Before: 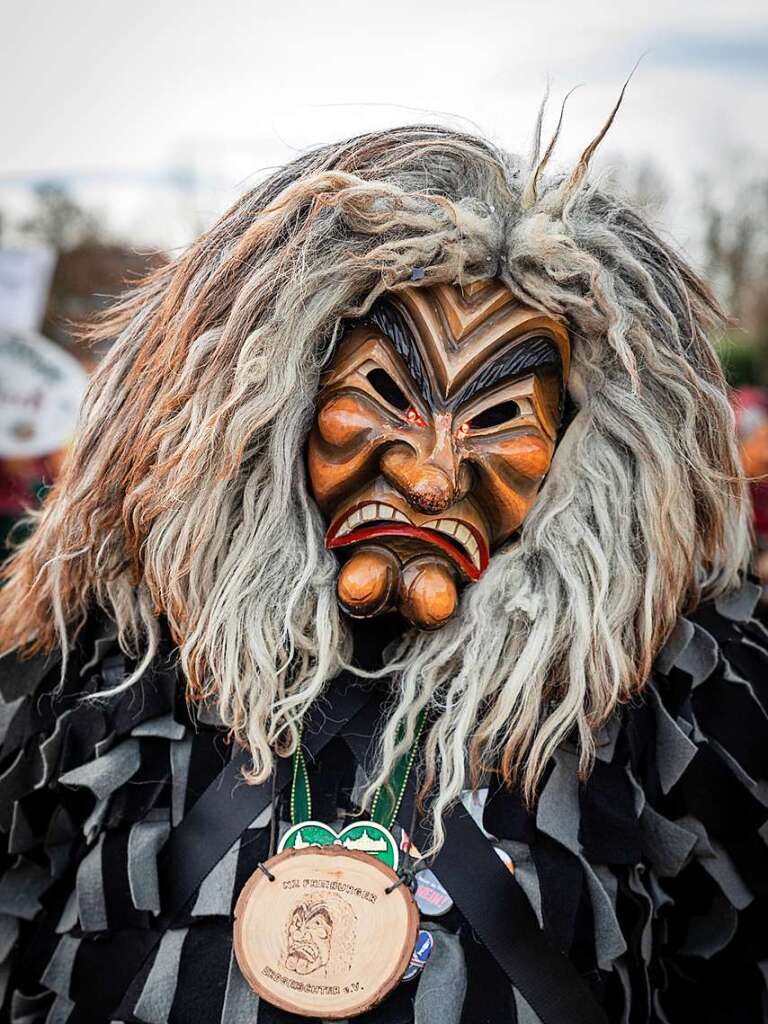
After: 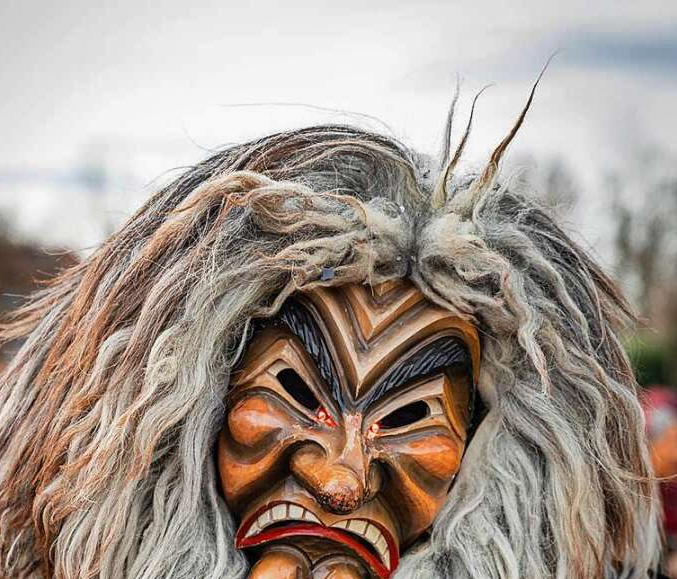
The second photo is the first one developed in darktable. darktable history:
crop and rotate: left 11.813%, bottom 43.392%
shadows and highlights: shadows 43.7, white point adjustment -1.46, soften with gaussian
